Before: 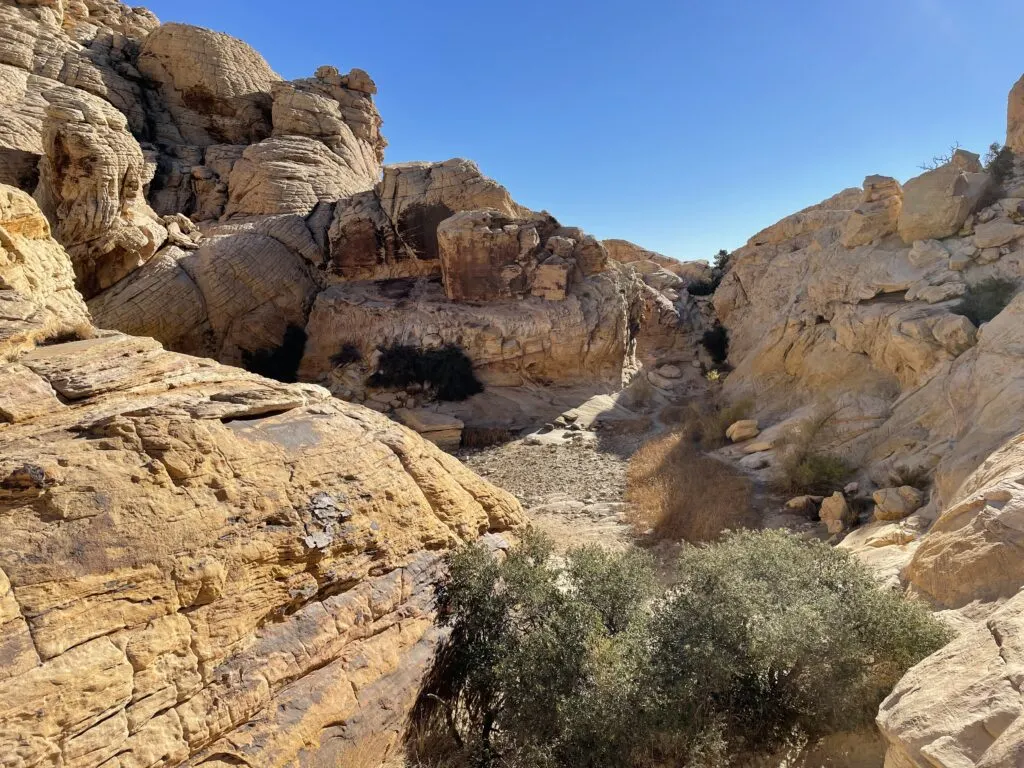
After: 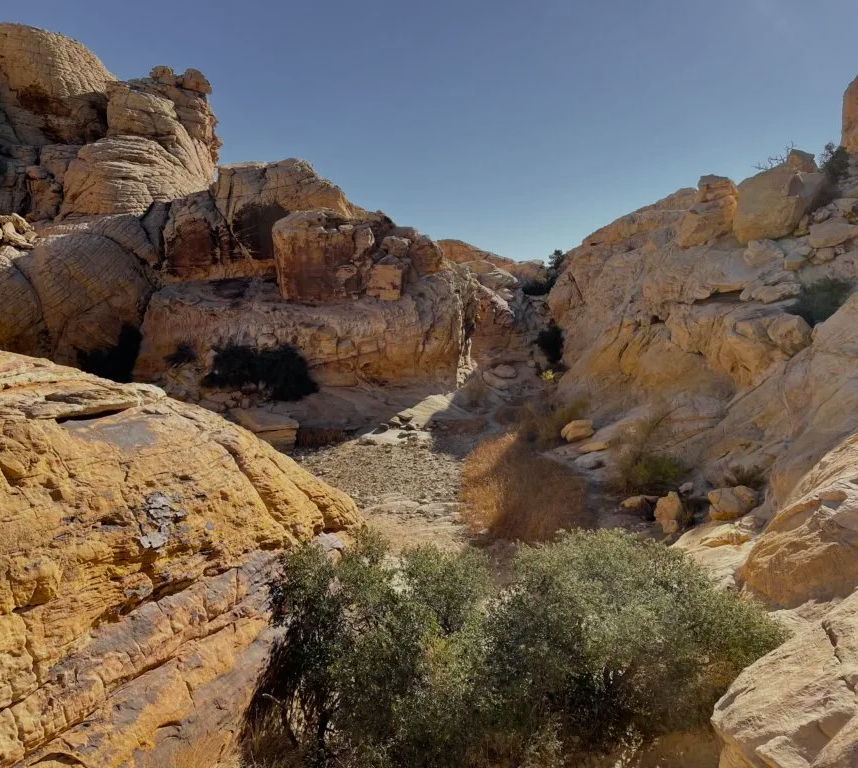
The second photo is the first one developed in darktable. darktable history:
color zones: curves: ch1 [(0.25, 0.61) (0.75, 0.248)]
exposure: exposure -0.582 EV, compensate highlight preservation false
crop: left 16.145%
white balance: red 0.986, blue 1.01
